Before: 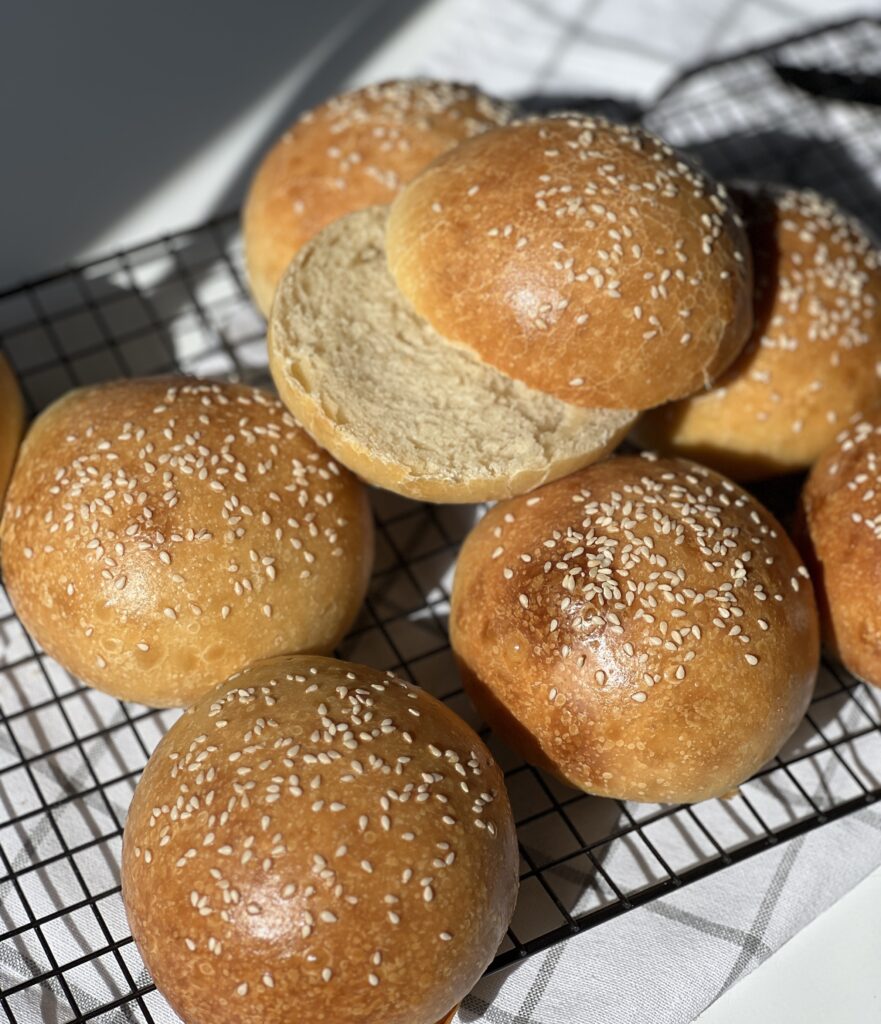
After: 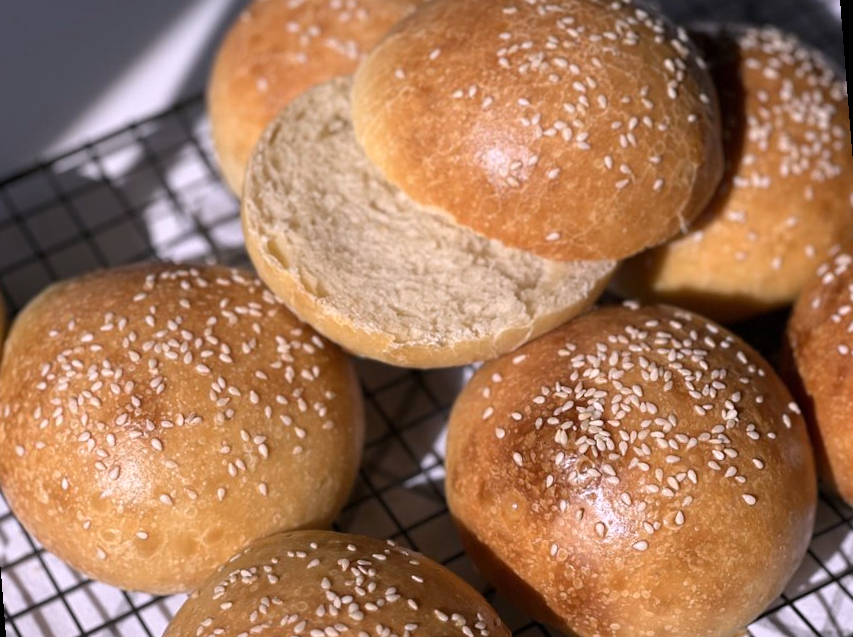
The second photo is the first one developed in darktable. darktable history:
white balance: red 1.066, blue 1.119
rotate and perspective: rotation -4.57°, crop left 0.054, crop right 0.944, crop top 0.087, crop bottom 0.914
crop and rotate: top 8.293%, bottom 20.996%
